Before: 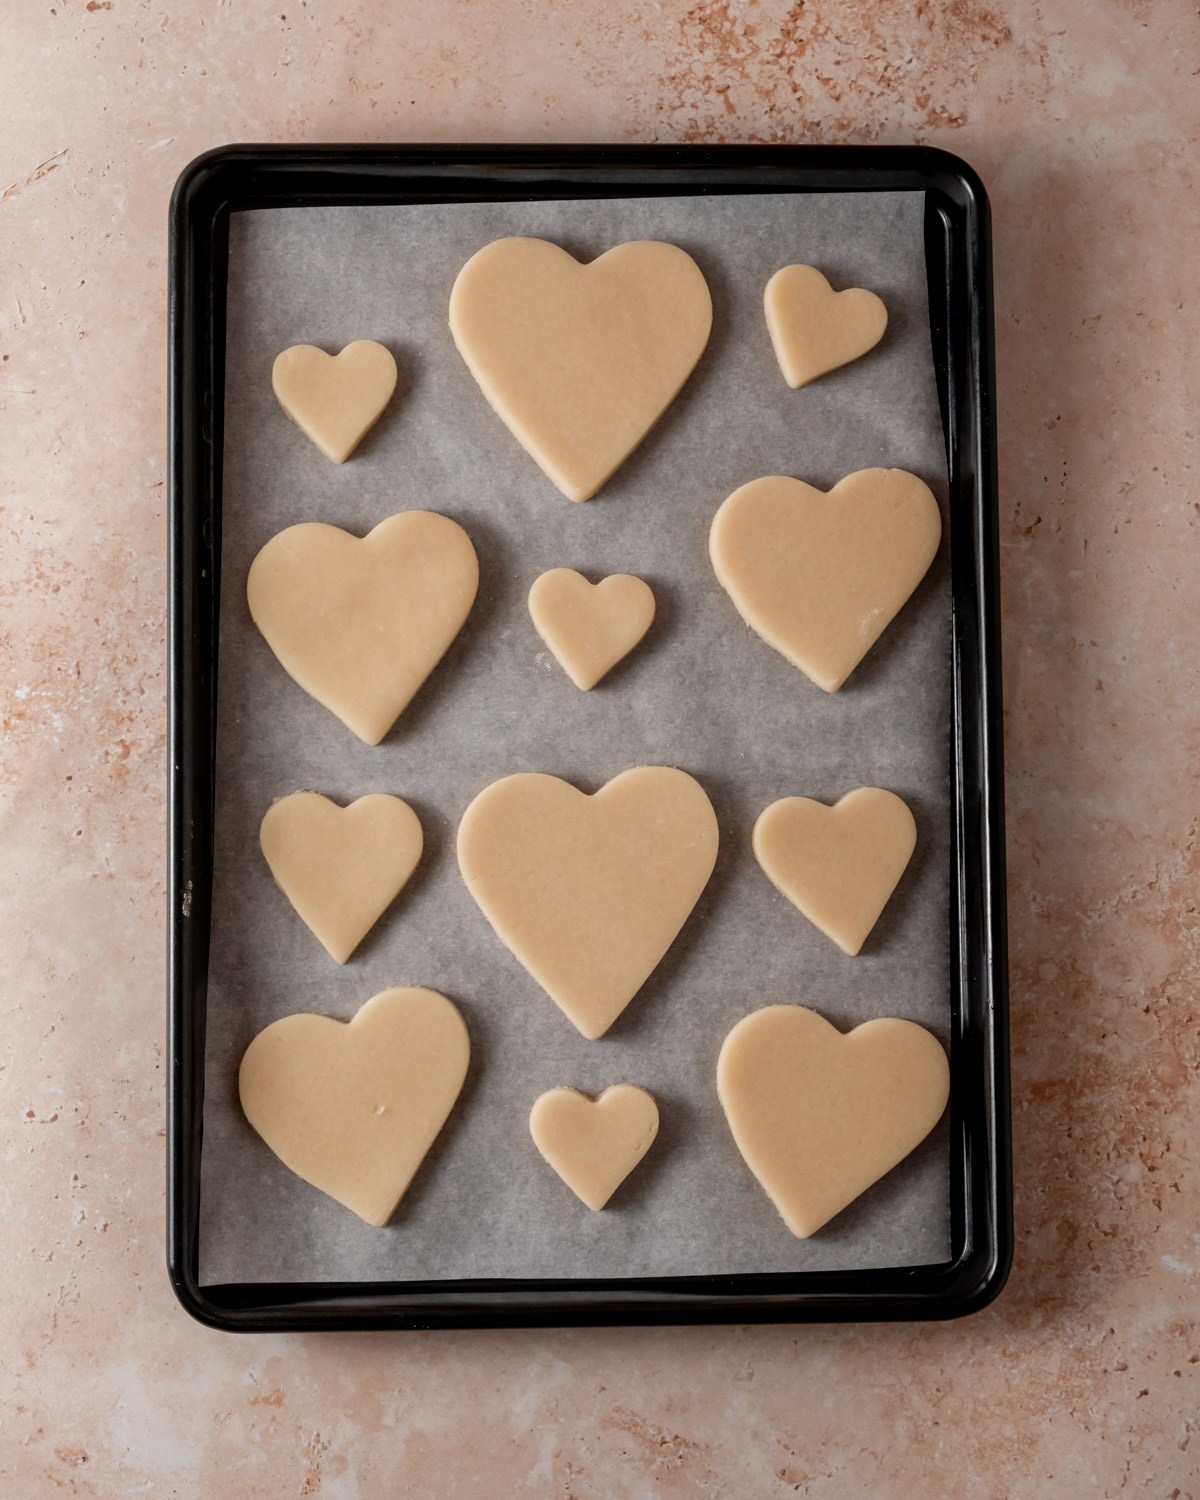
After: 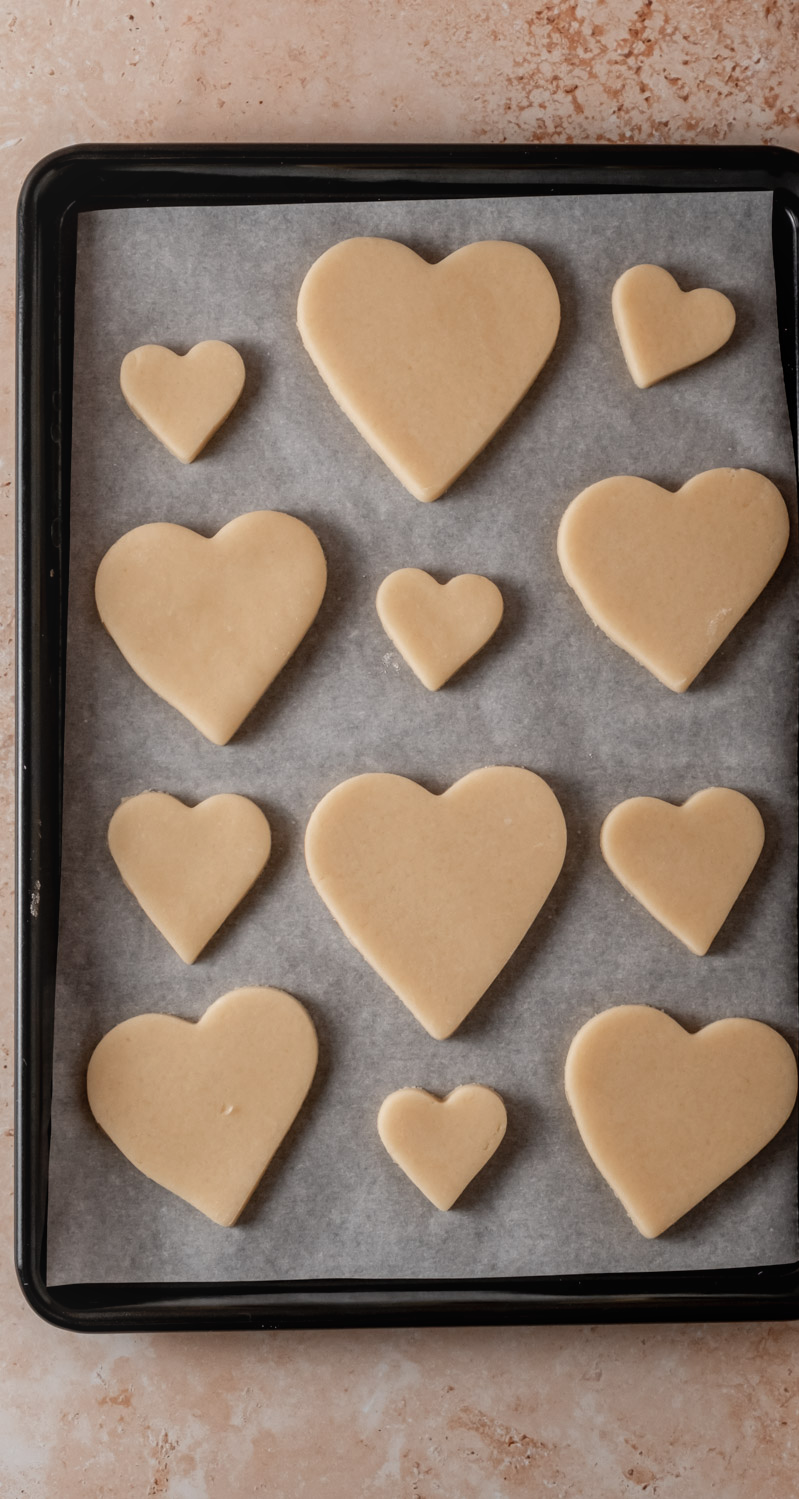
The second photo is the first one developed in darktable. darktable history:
crop and rotate: left 12.673%, right 20.66%
local contrast: detail 110%
bloom: size 9%, threshold 100%, strength 7%
